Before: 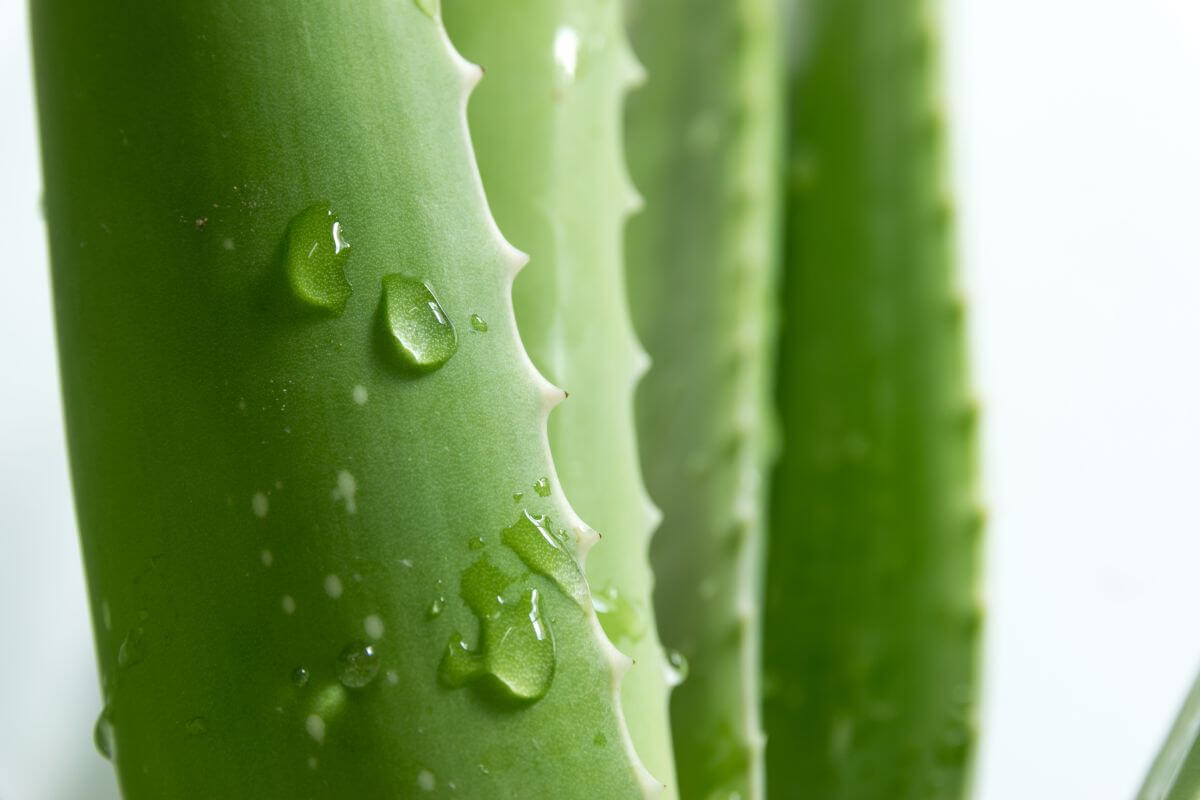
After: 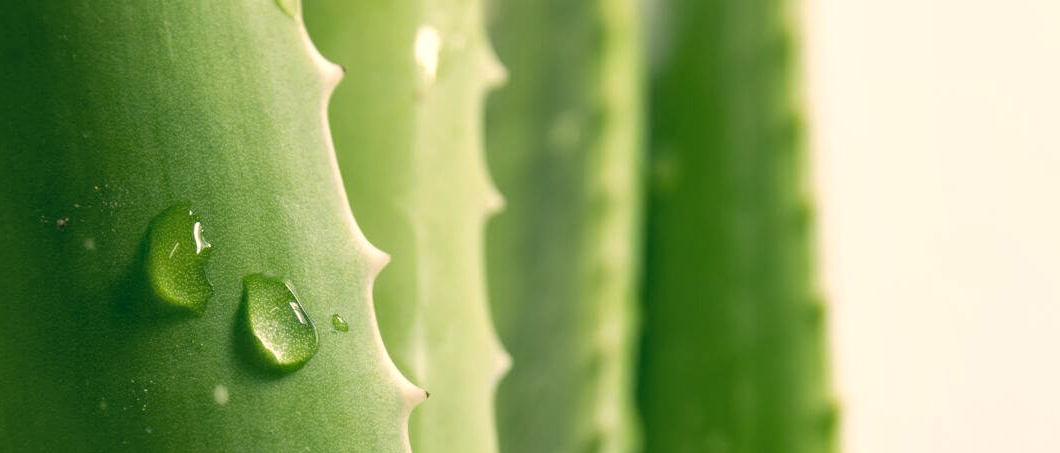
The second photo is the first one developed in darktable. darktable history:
crop and rotate: left 11.63%, bottom 43.272%
color correction: highlights a* 10.36, highlights b* 14.77, shadows a* -9.71, shadows b* -14.98
local contrast: on, module defaults
